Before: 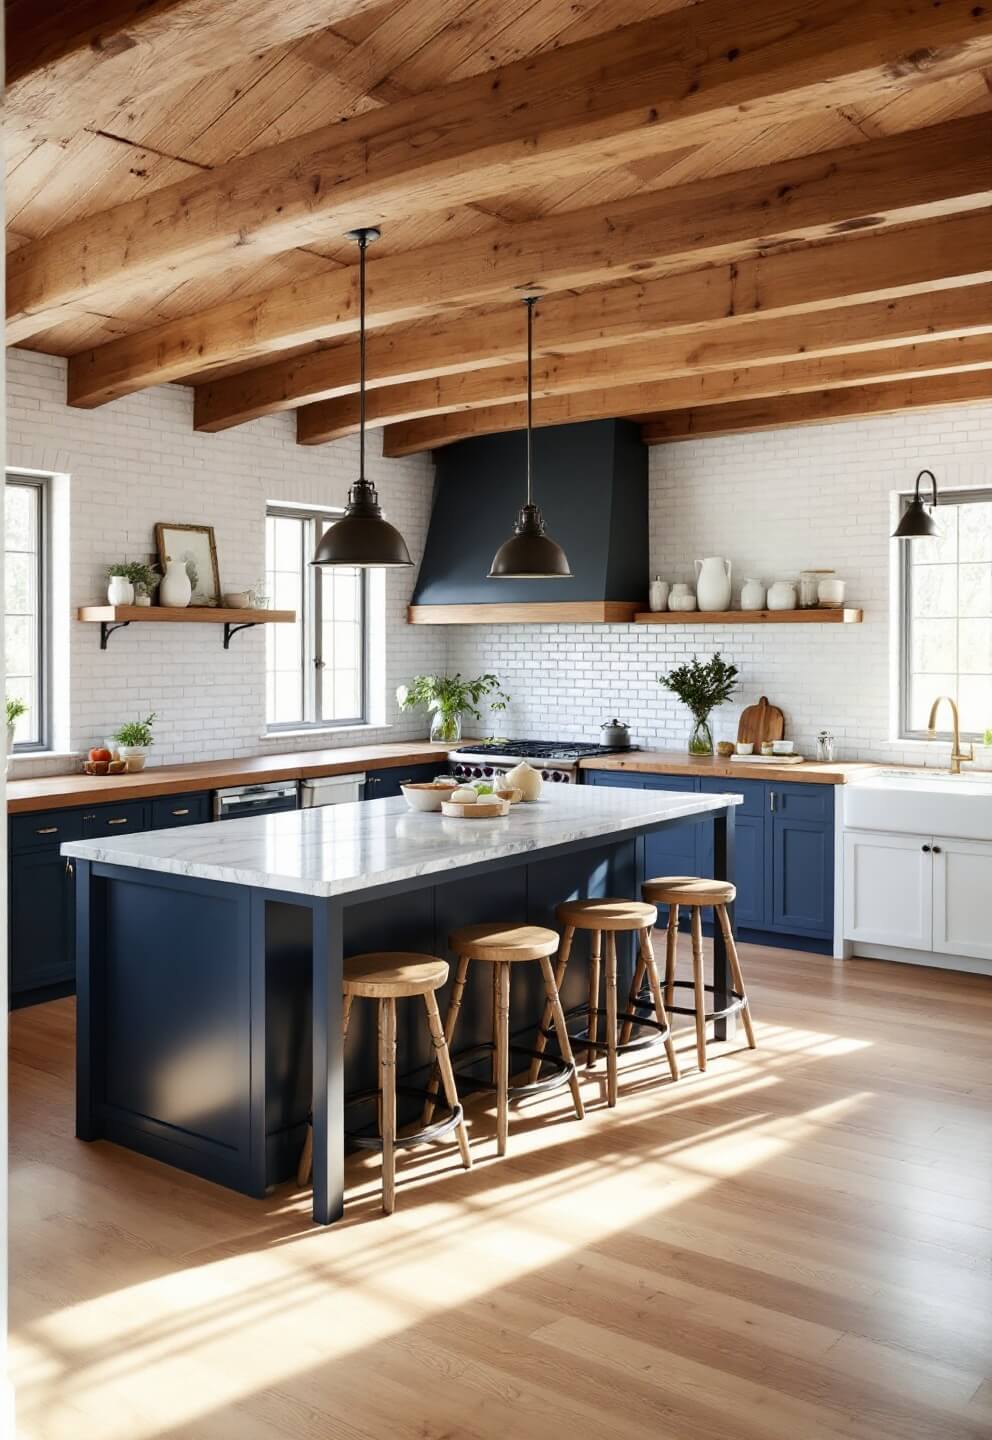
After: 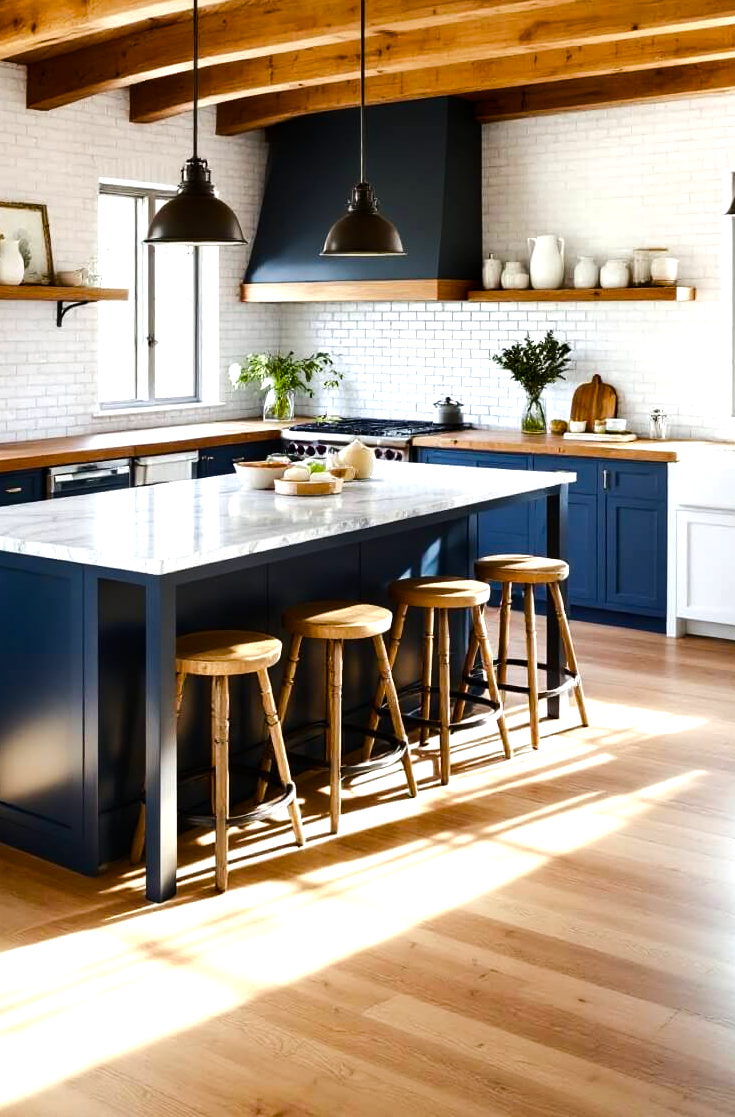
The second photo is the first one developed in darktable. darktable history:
color balance rgb: global offset › hue 170.73°, perceptual saturation grading › global saturation 27.725%, perceptual saturation grading › highlights -25.282%, perceptual saturation grading › mid-tones 25.507%, perceptual saturation grading › shadows 49.636%, perceptual brilliance grading › highlights 17.735%, perceptual brilliance grading › mid-tones 31.122%, perceptual brilliance grading › shadows -31.629%
crop: left 16.849%, top 22.421%, right 8.99%
exposure: compensate exposure bias true, compensate highlight preservation false
